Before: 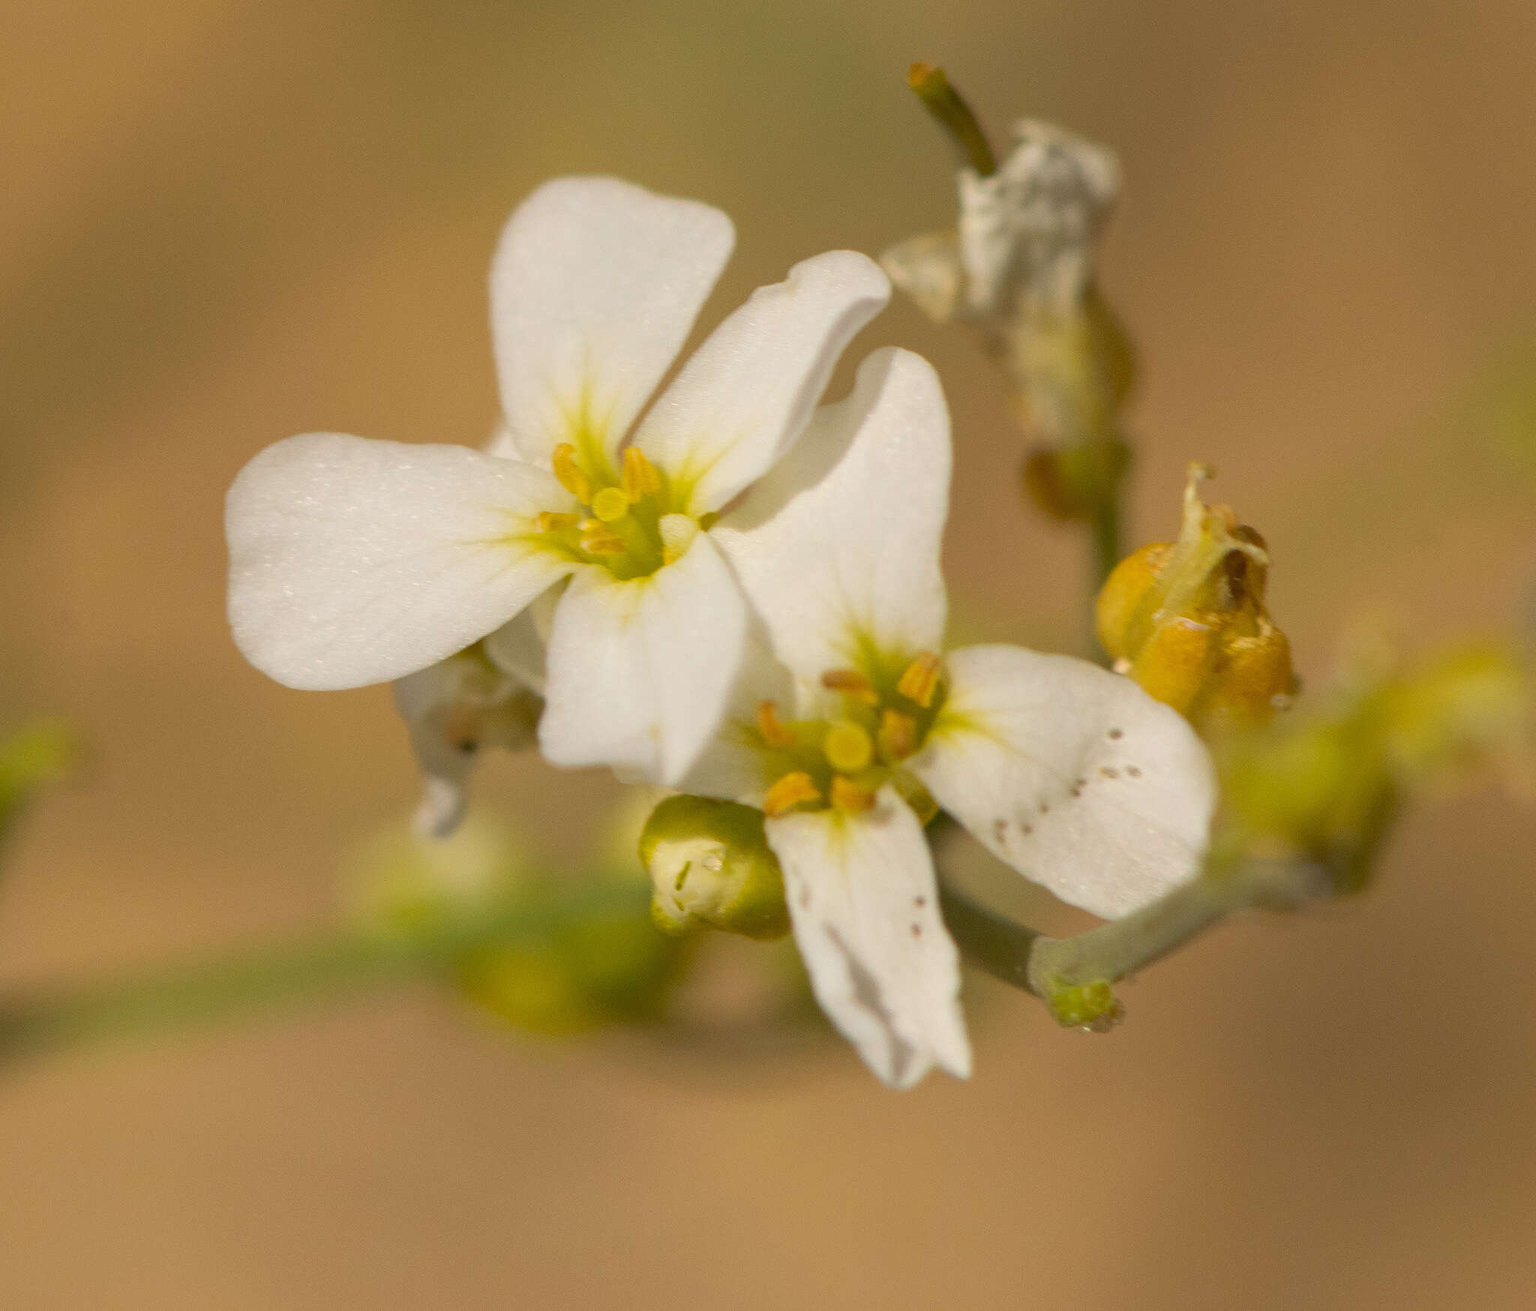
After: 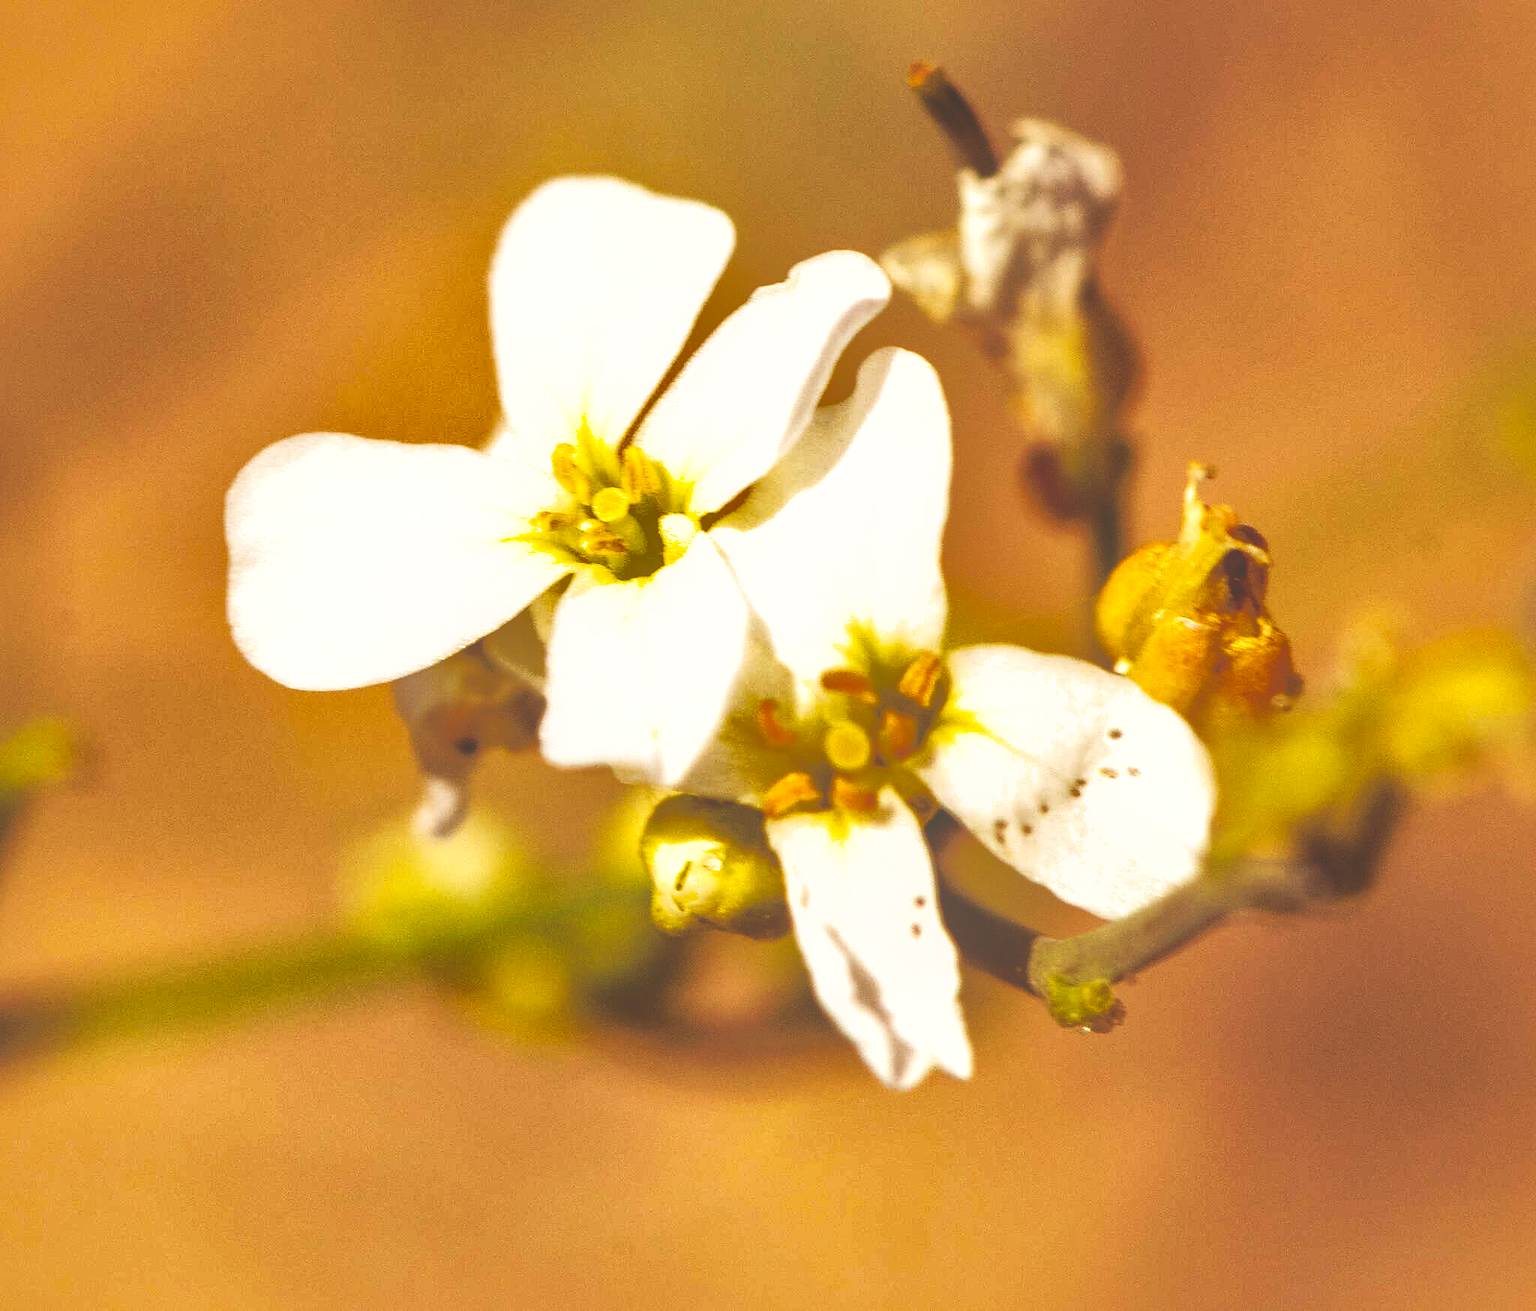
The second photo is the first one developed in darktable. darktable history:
tone equalizer: -8 EV -0.75 EV, -7 EV -0.7 EV, -6 EV -0.6 EV, -5 EV -0.4 EV, -3 EV 0.4 EV, -2 EV 0.6 EV, -1 EV 0.7 EV, +0 EV 0.75 EV, edges refinement/feathering 500, mask exposure compensation -1.57 EV, preserve details no
sharpen: radius 1.864, amount 0.398, threshold 1.271
tone curve: curves: ch0 [(0, 0) (0.003, 0.183) (0.011, 0.183) (0.025, 0.184) (0.044, 0.188) (0.069, 0.197) (0.1, 0.204) (0.136, 0.212) (0.177, 0.226) (0.224, 0.24) (0.277, 0.273) (0.335, 0.322) (0.399, 0.388) (0.468, 0.468) (0.543, 0.579) (0.623, 0.686) (0.709, 0.792) (0.801, 0.877) (0.898, 0.939) (1, 1)], preserve colors none
rgb levels: mode RGB, independent channels, levels [[0, 0.474, 1], [0, 0.5, 1], [0, 0.5, 1]]
shadows and highlights: shadows 60, highlights -60
white balance: emerald 1
local contrast: detail 110%
levels: levels [0, 0.476, 0.951]
